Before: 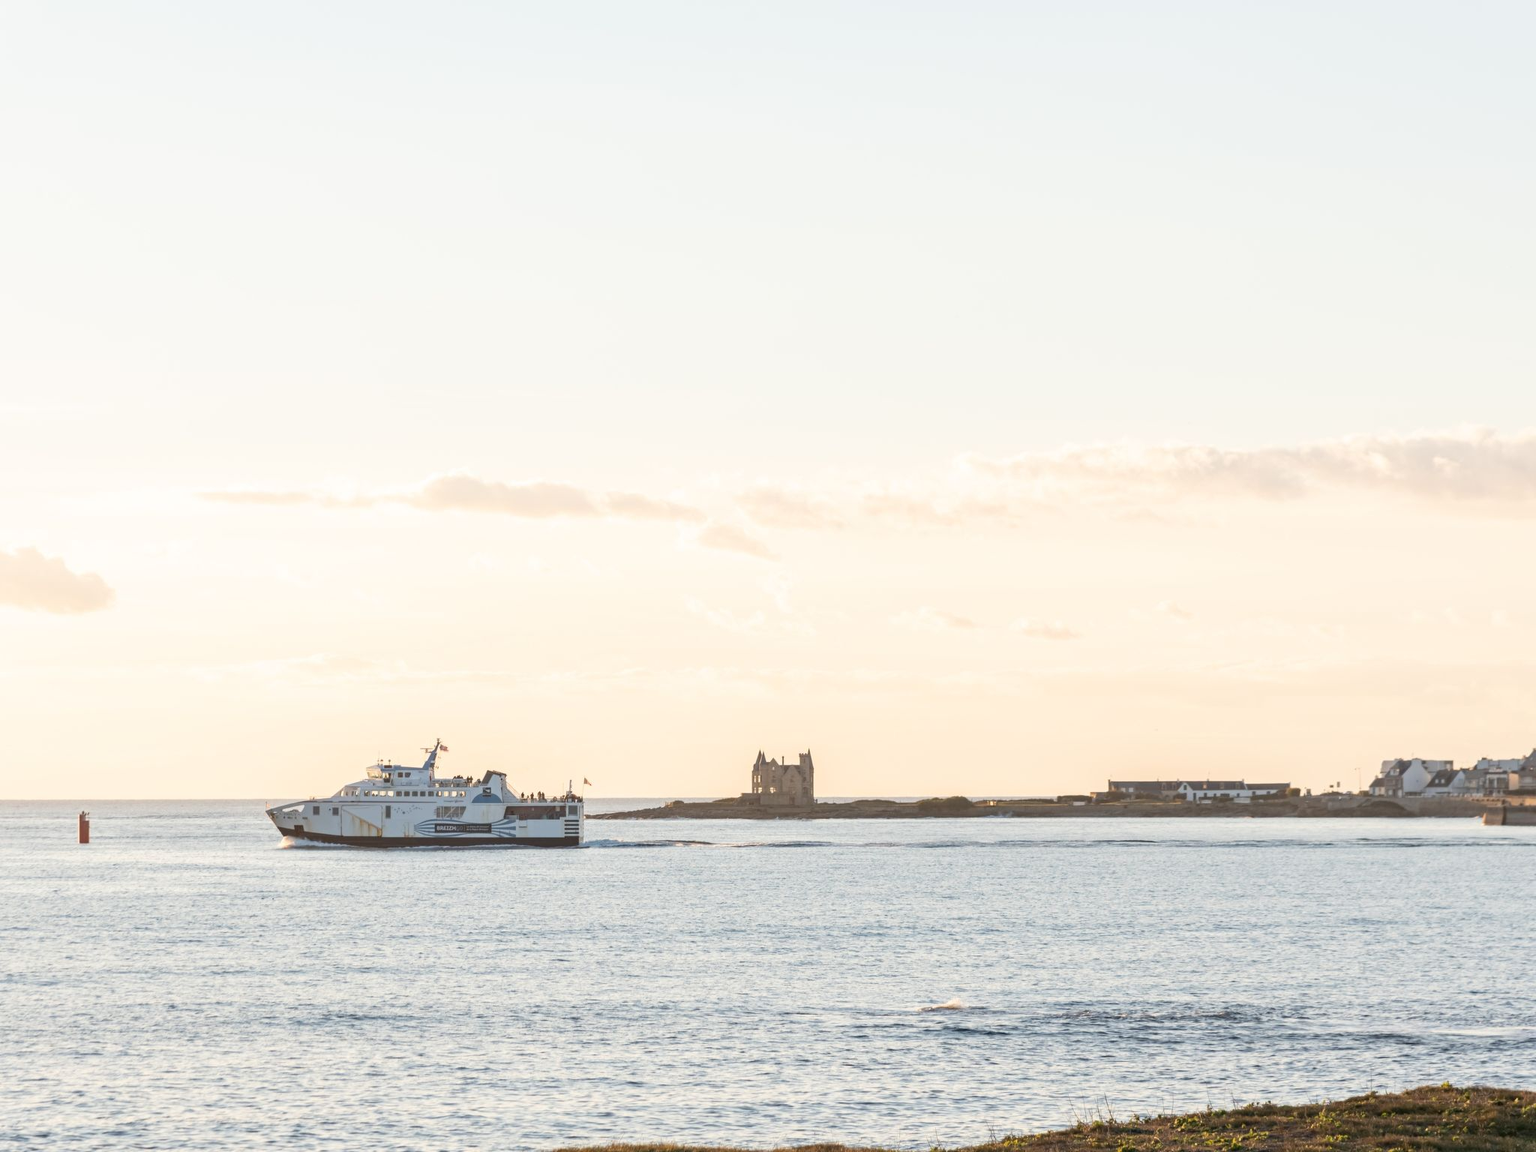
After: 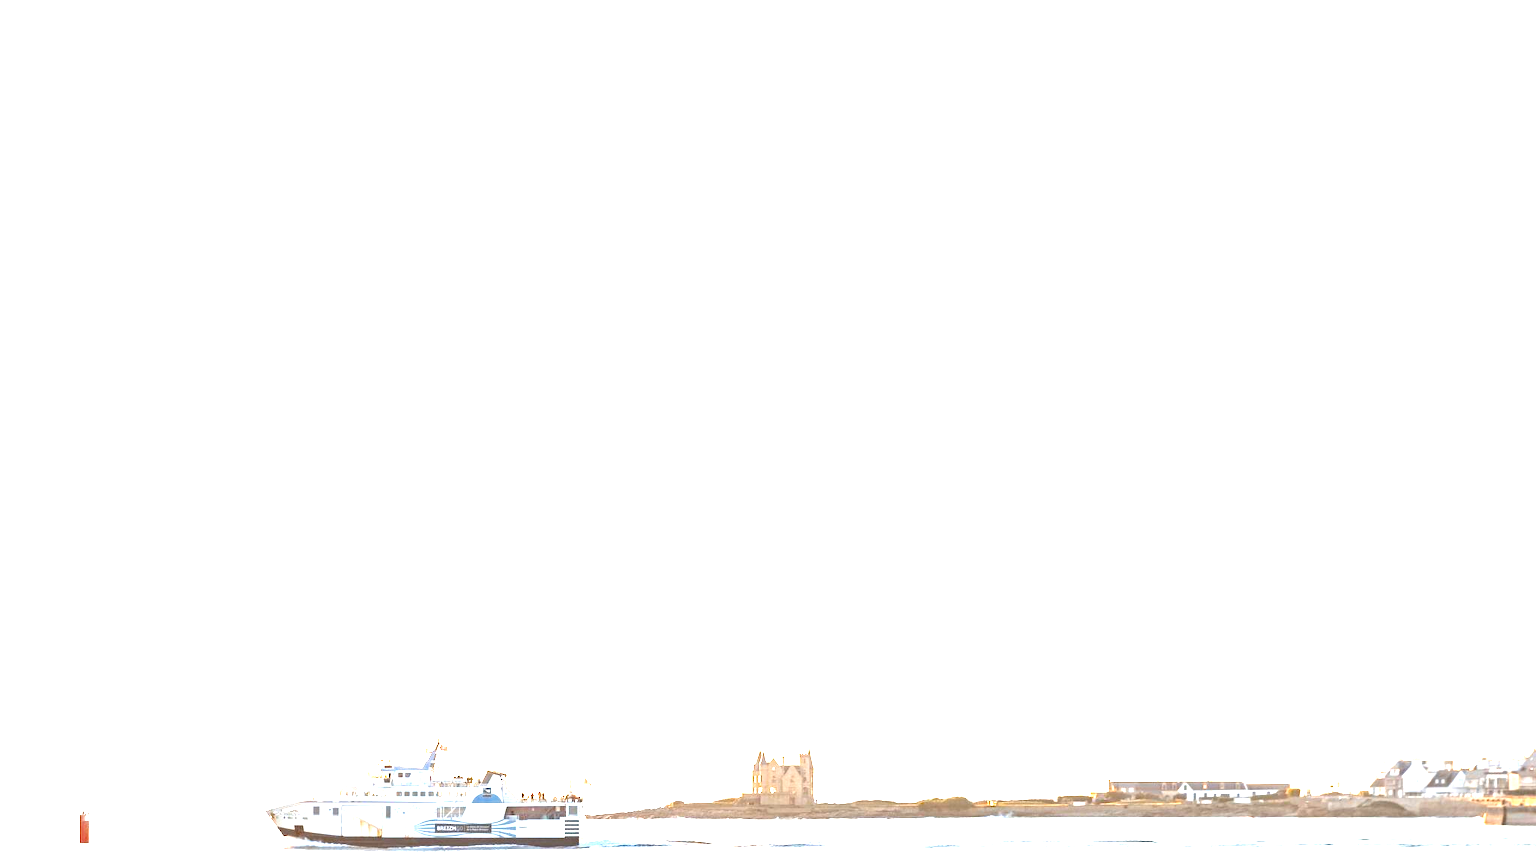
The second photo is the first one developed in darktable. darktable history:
crop: bottom 24.656%
tone equalizer: -8 EV -0.427 EV, -7 EV -0.369 EV, -6 EV -0.322 EV, -5 EV -0.23 EV, -3 EV 0.239 EV, -2 EV 0.306 EV, -1 EV 0.387 EV, +0 EV 0.436 EV, edges refinement/feathering 500, mask exposure compensation -1.57 EV, preserve details no
color balance rgb: power › hue 60.88°, perceptual saturation grading › global saturation 31.054%, perceptual brilliance grading › highlights 10.217%, perceptual brilliance grading › mid-tones 5.551%, saturation formula JzAzBz (2021)
exposure: black level correction 0, exposure 1.595 EV, compensate exposure bias true, compensate highlight preservation false
